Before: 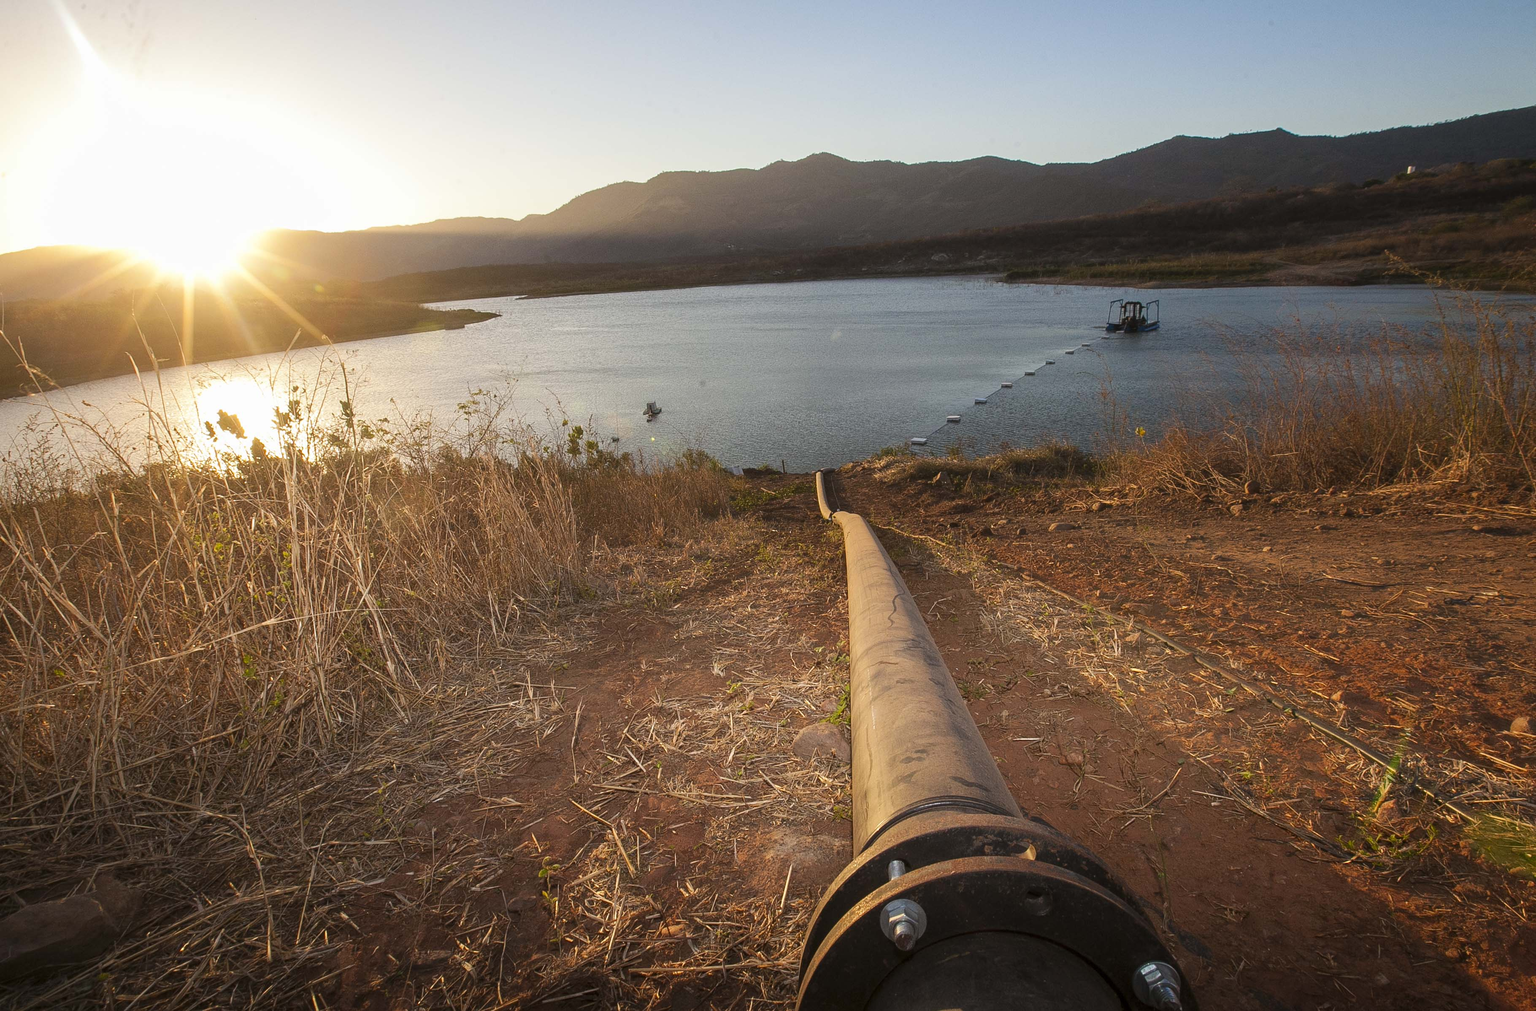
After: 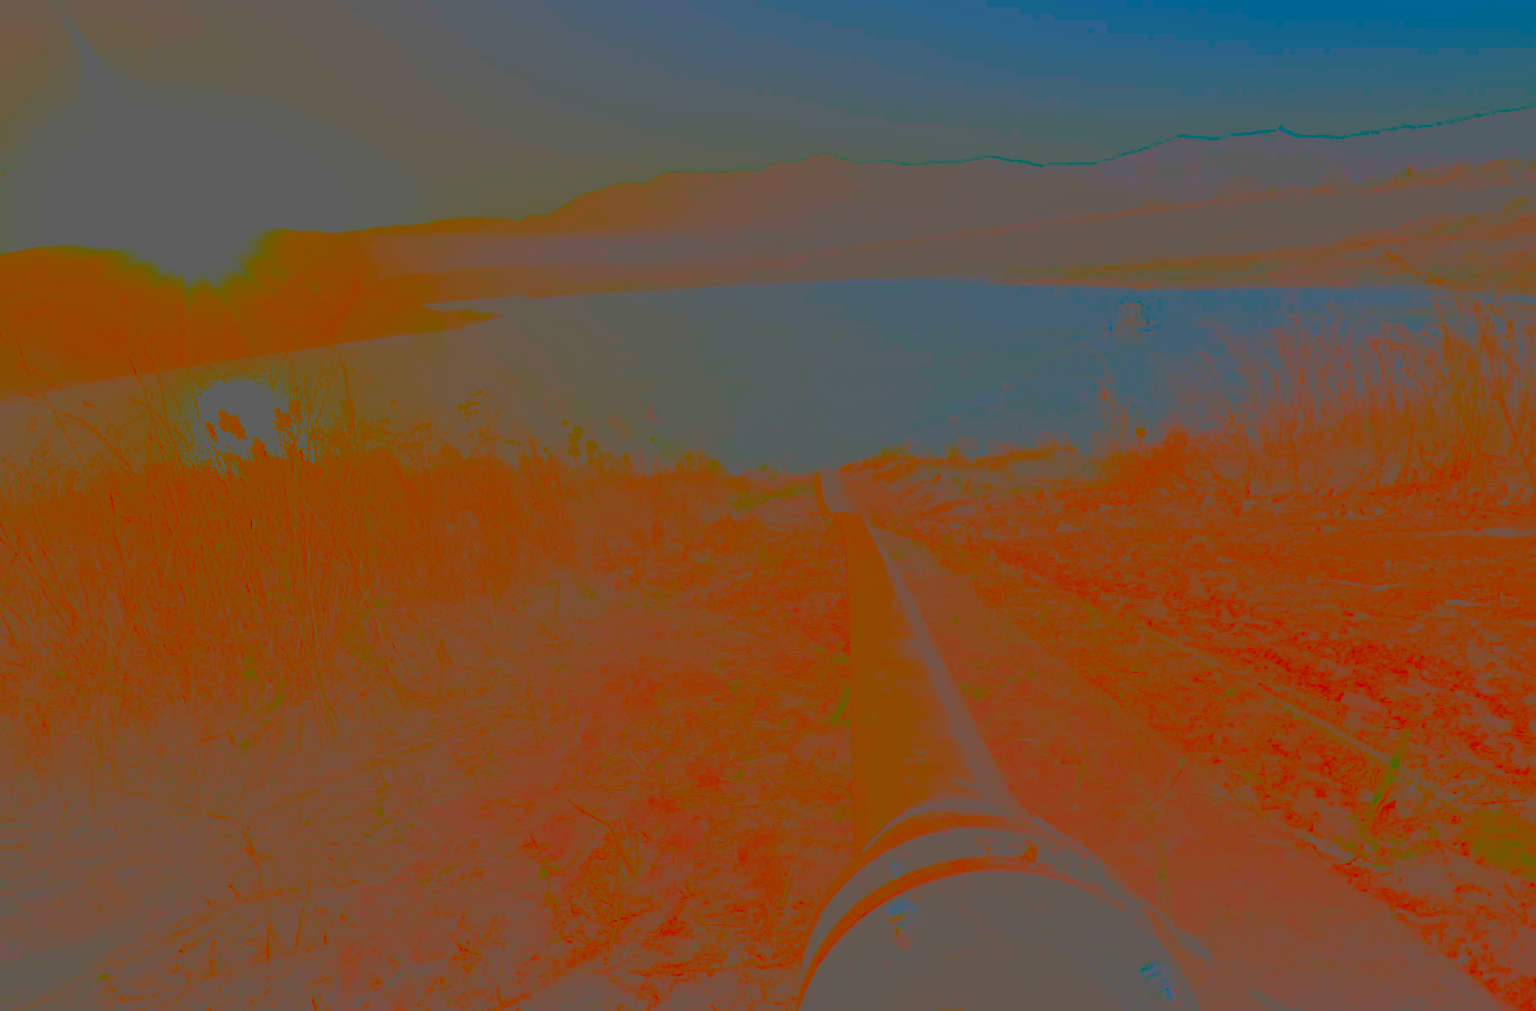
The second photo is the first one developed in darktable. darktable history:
contrast brightness saturation: contrast -0.984, brightness -0.178, saturation 0.762
